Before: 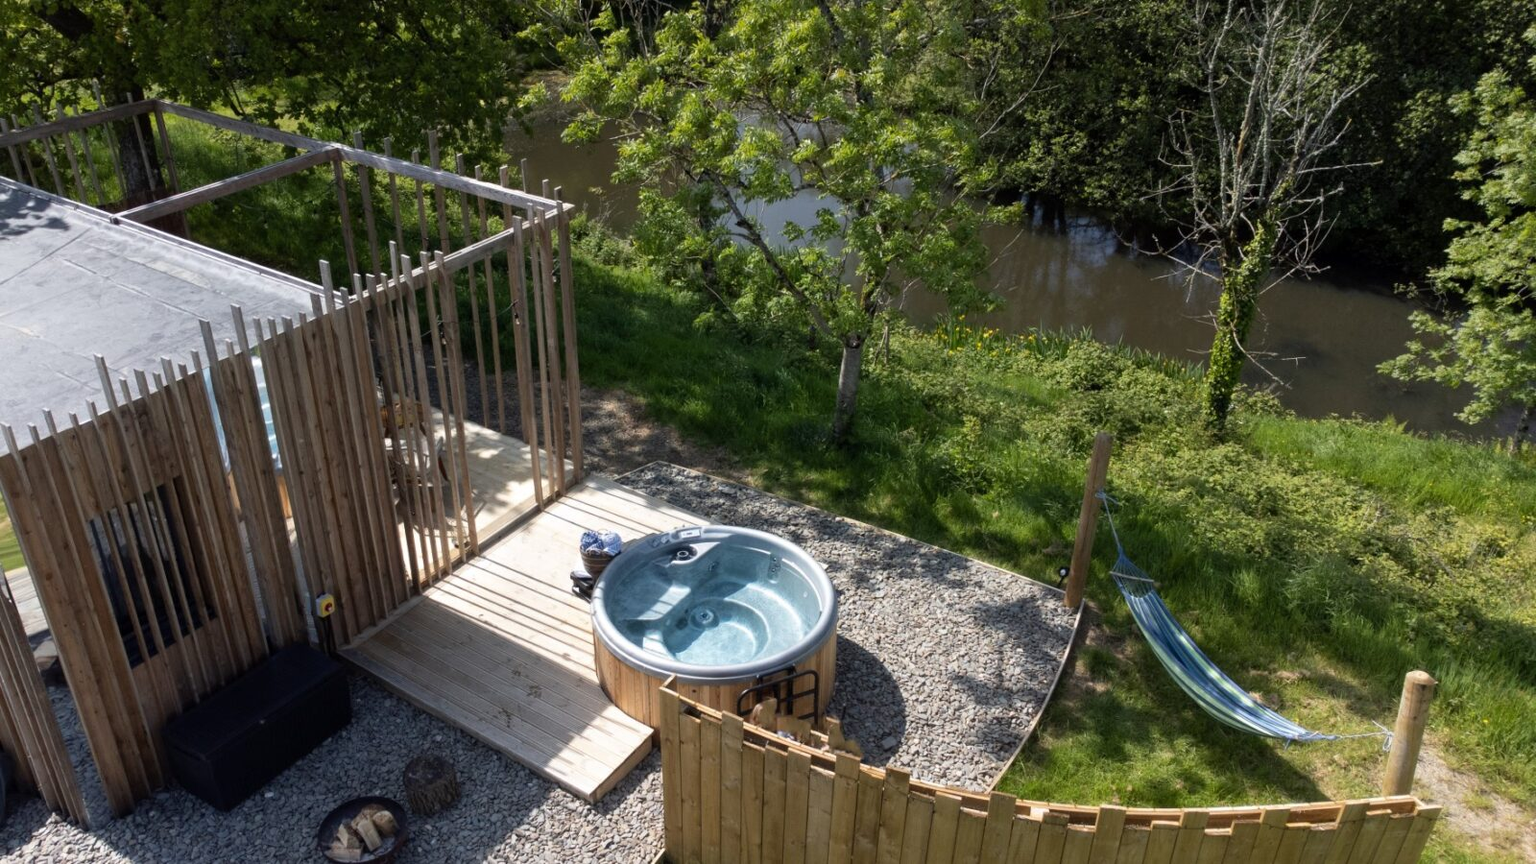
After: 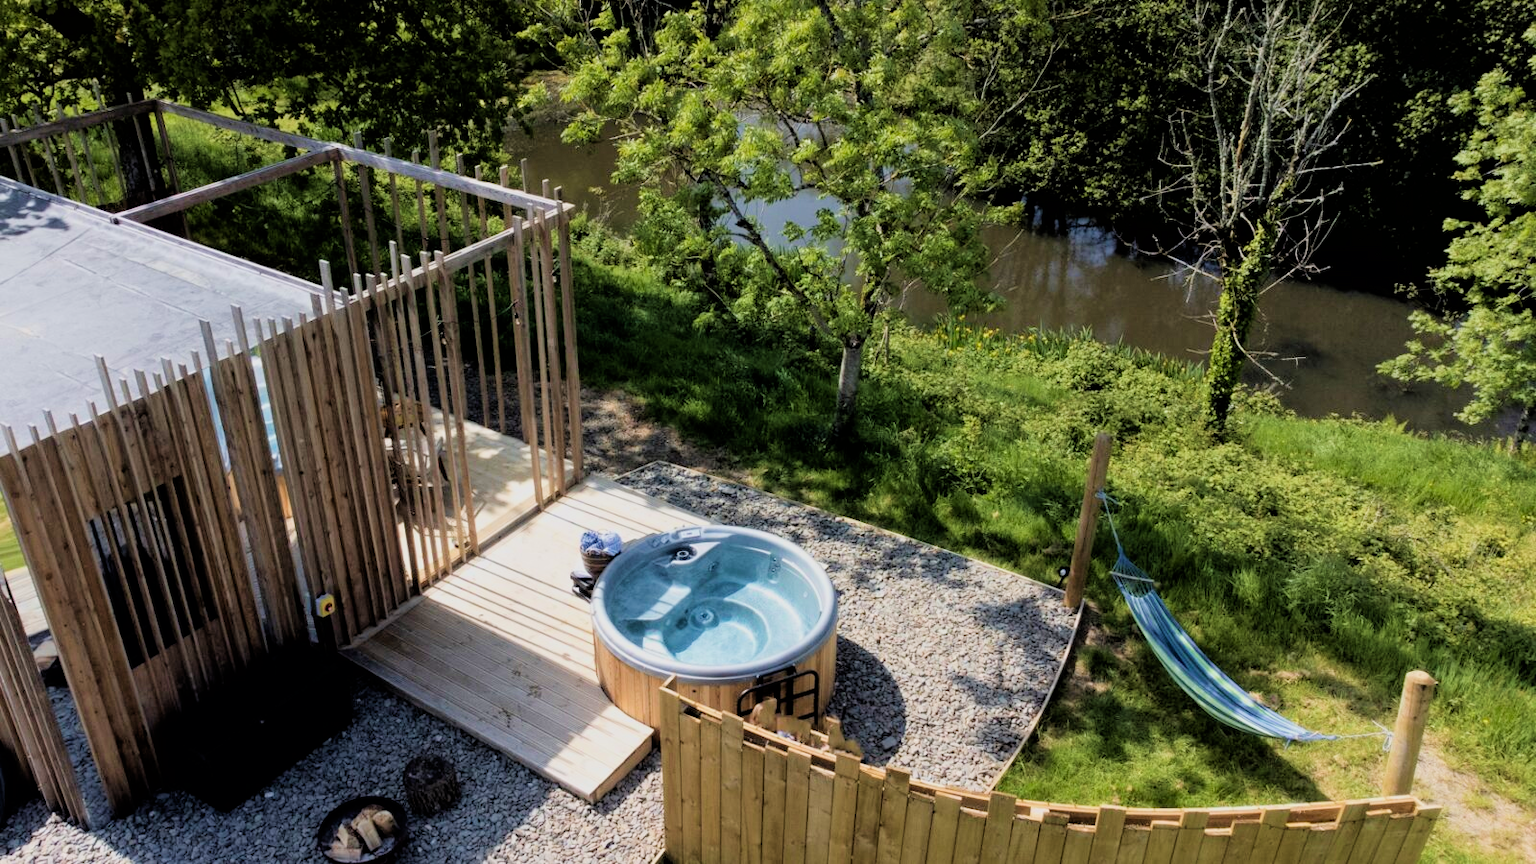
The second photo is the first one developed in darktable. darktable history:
velvia: strength 40.11%
filmic rgb: black relative exposure -4.53 EV, white relative exposure 4.8 EV, threshold 2.94 EV, hardness 2.35, latitude 35.83%, contrast 1.042, highlights saturation mix 1.46%, shadows ↔ highlights balance 1.27%, enable highlight reconstruction true
exposure: exposure 0.6 EV, compensate highlight preservation false
